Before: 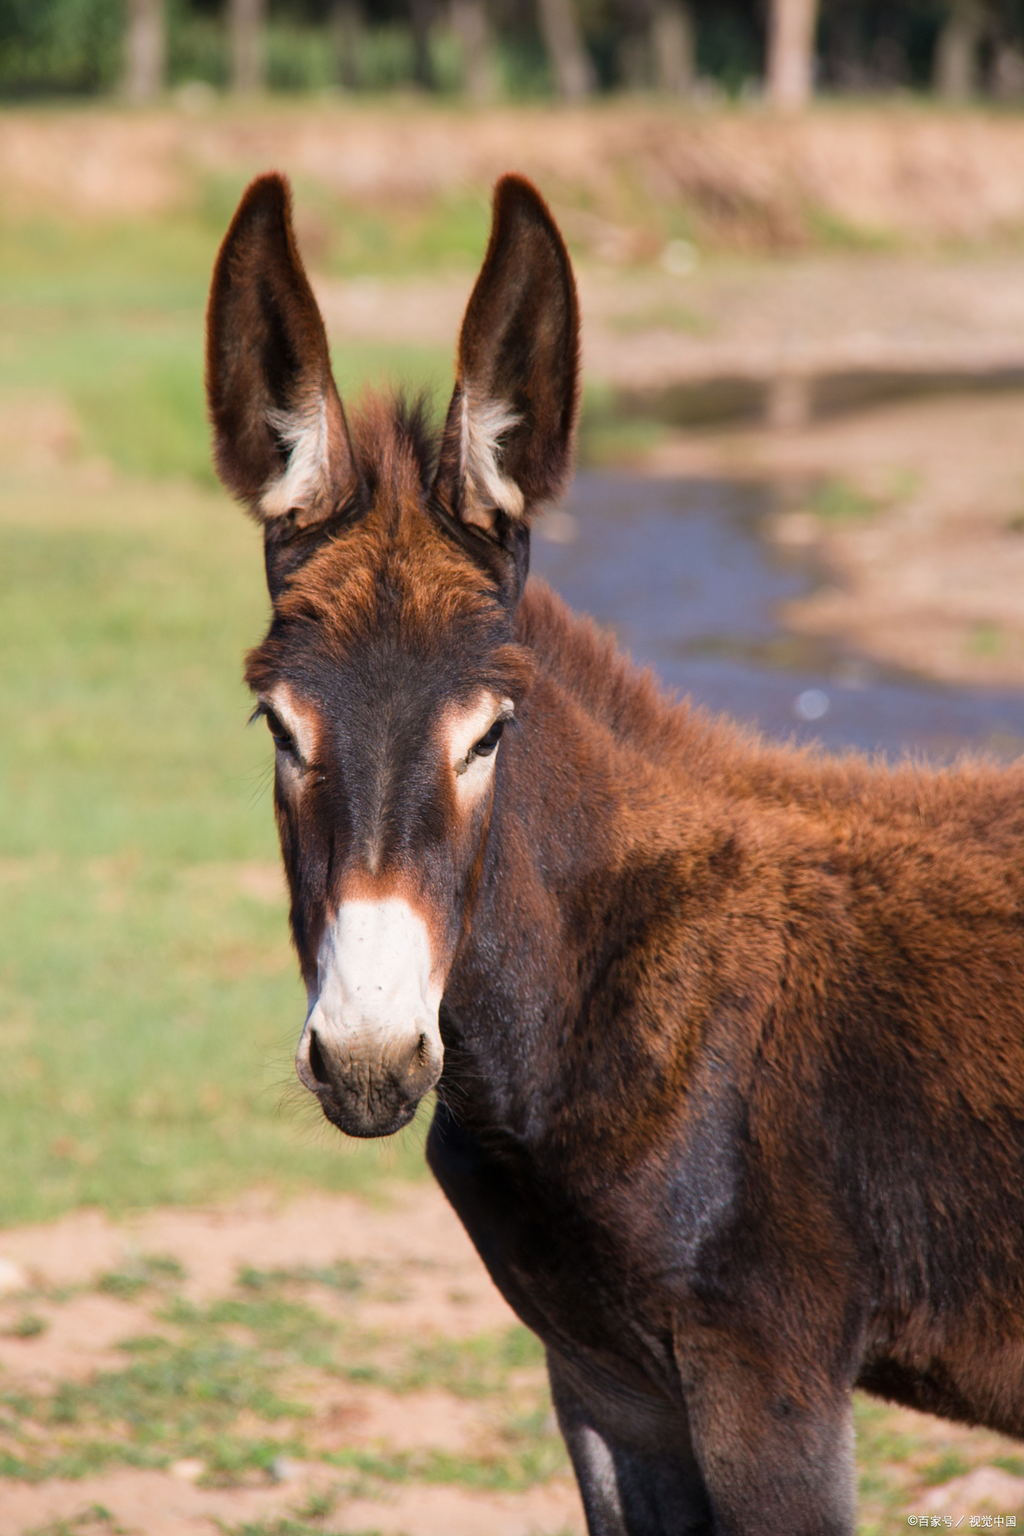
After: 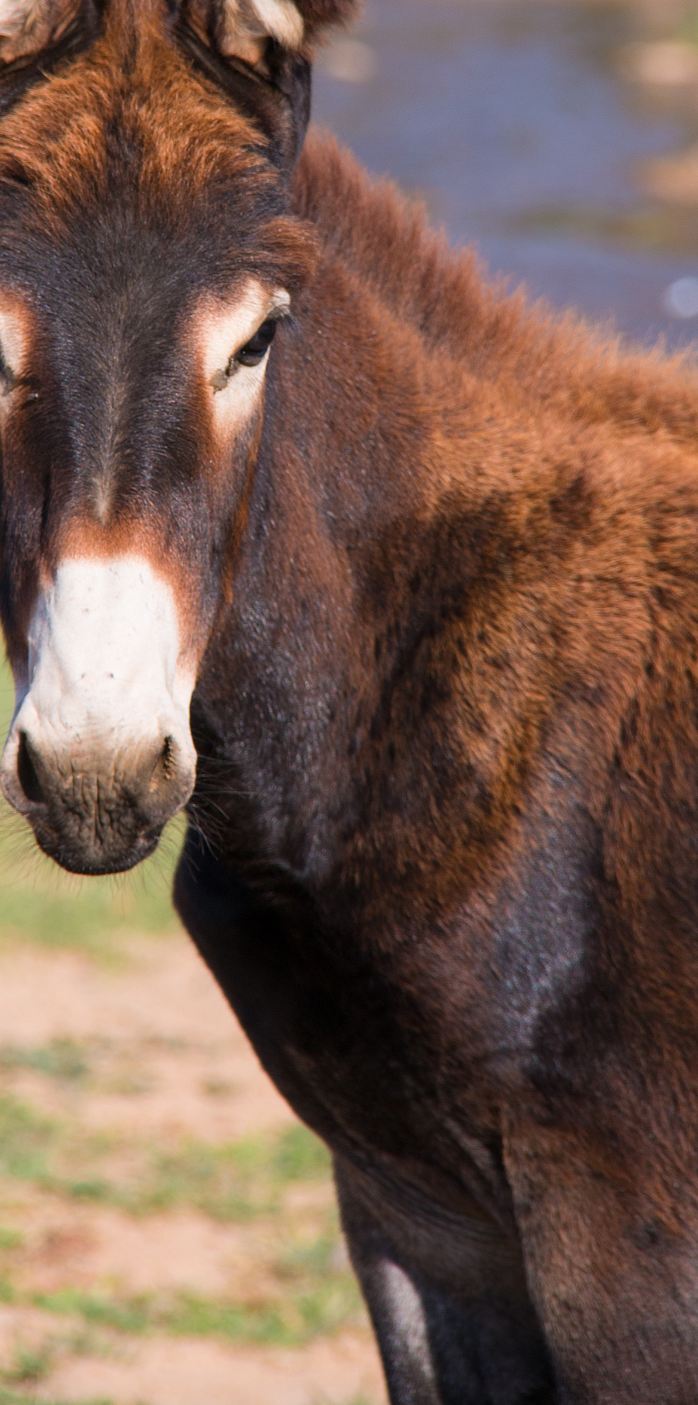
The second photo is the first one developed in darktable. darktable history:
crop and rotate: left 29.007%, top 31.381%, right 19.82%
